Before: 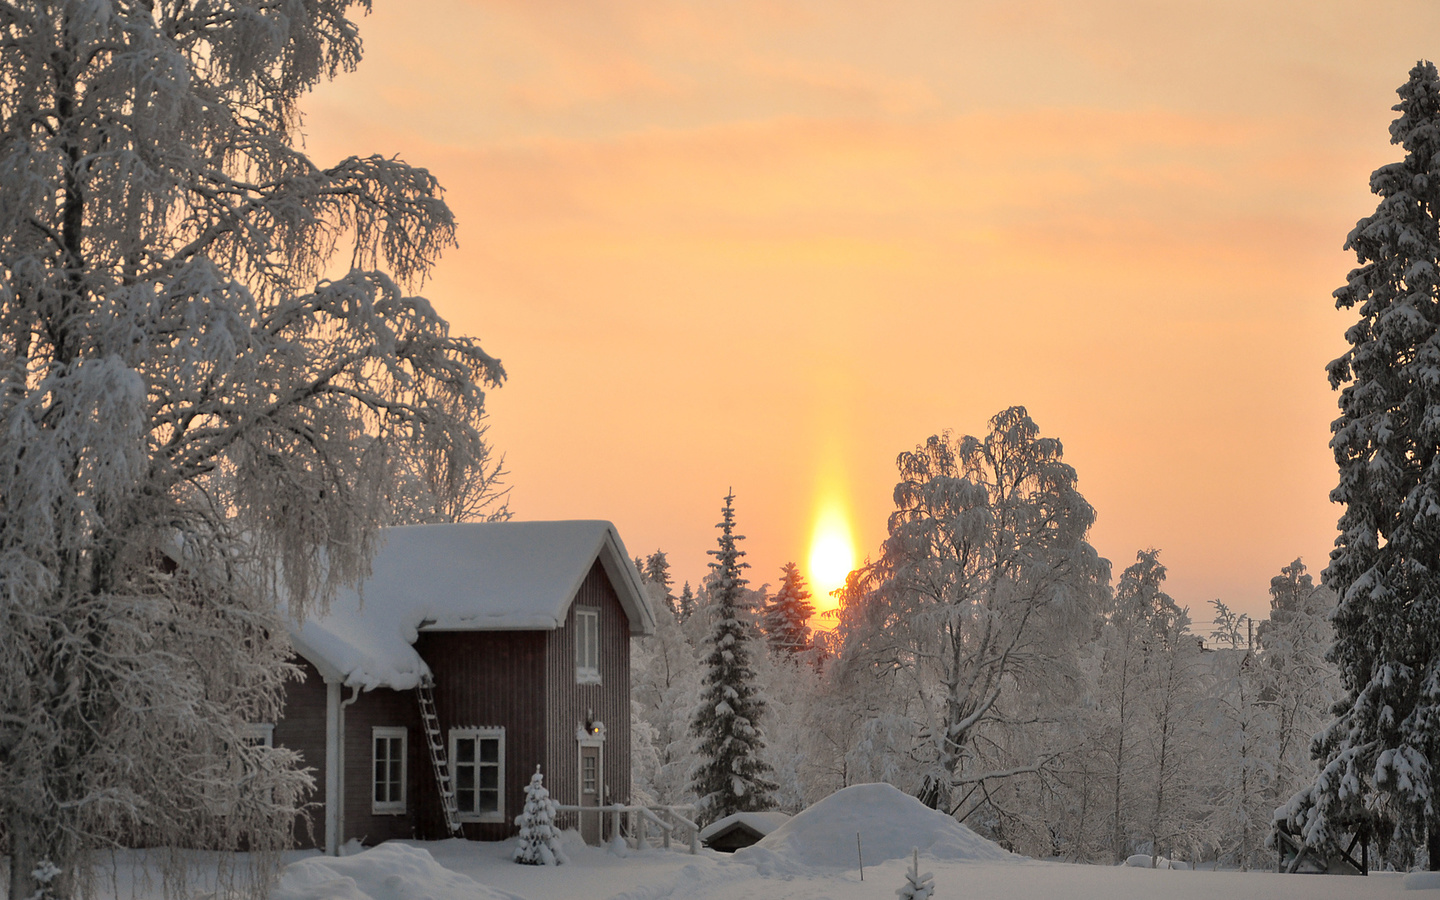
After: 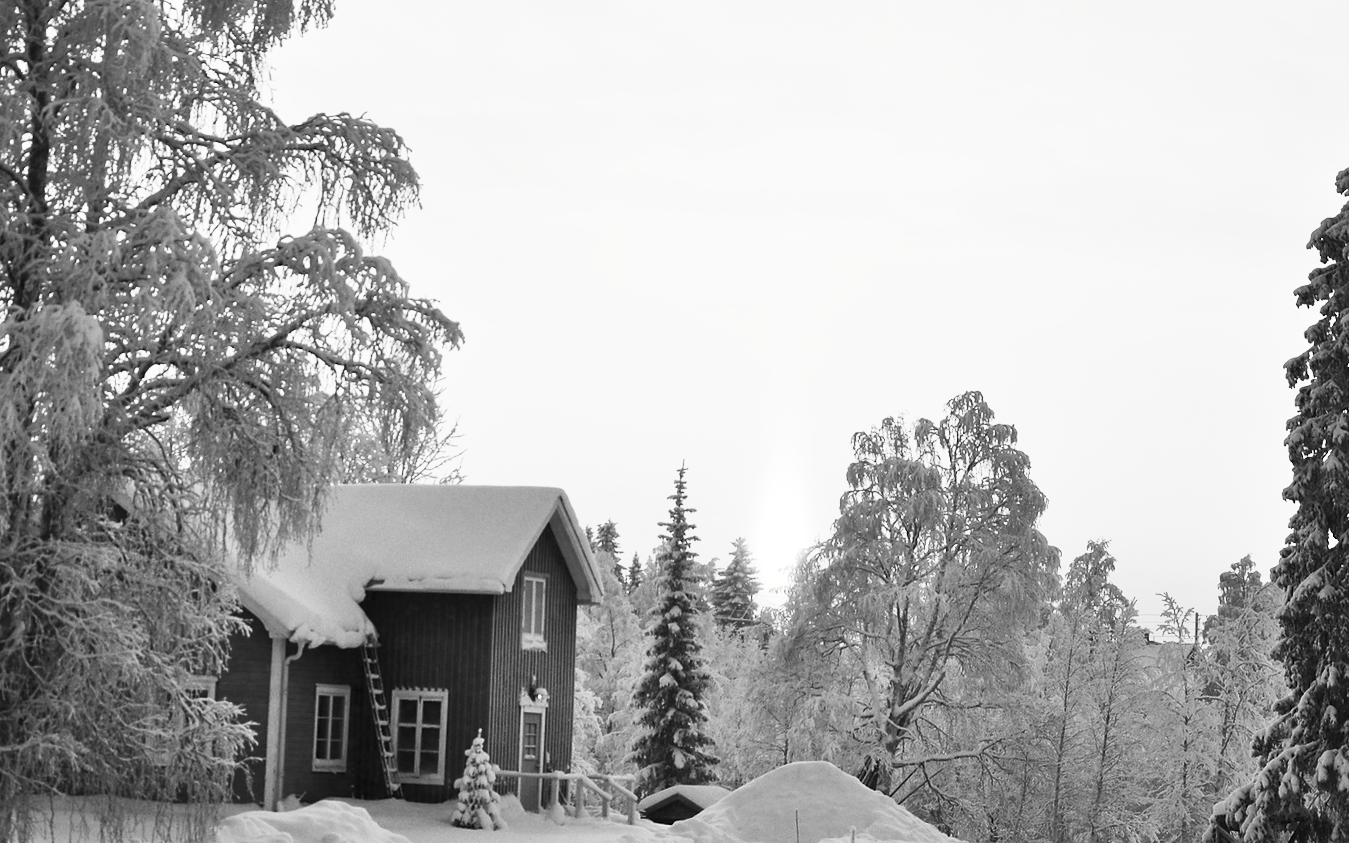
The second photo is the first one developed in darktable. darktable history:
contrast brightness saturation: contrast 0.549, brightness 0.468, saturation -0.997
crop and rotate: angle -2.43°
